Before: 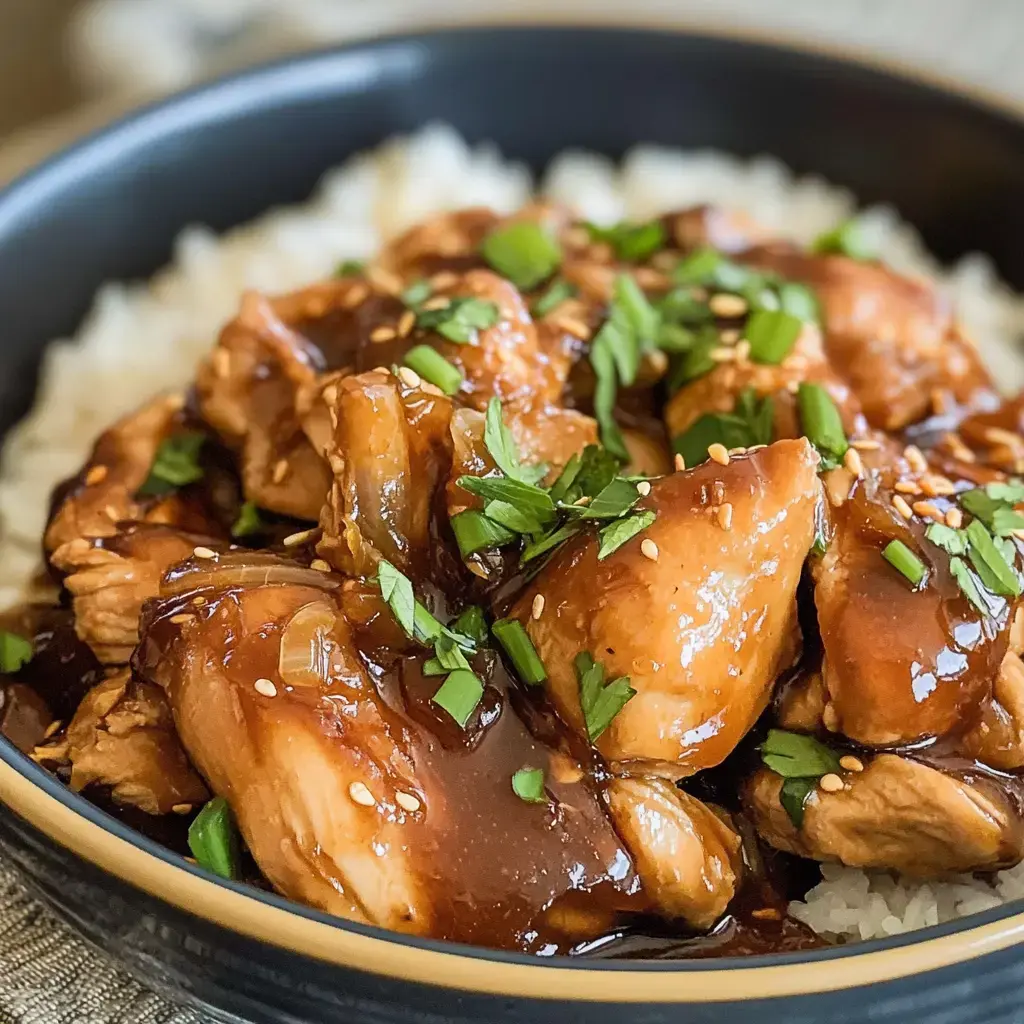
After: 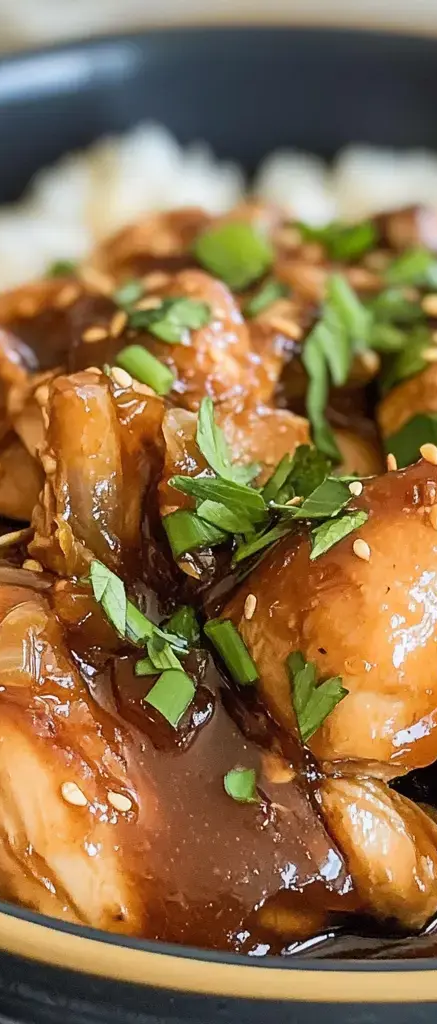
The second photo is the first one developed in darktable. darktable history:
crop: left 28.139%, right 29.101%
